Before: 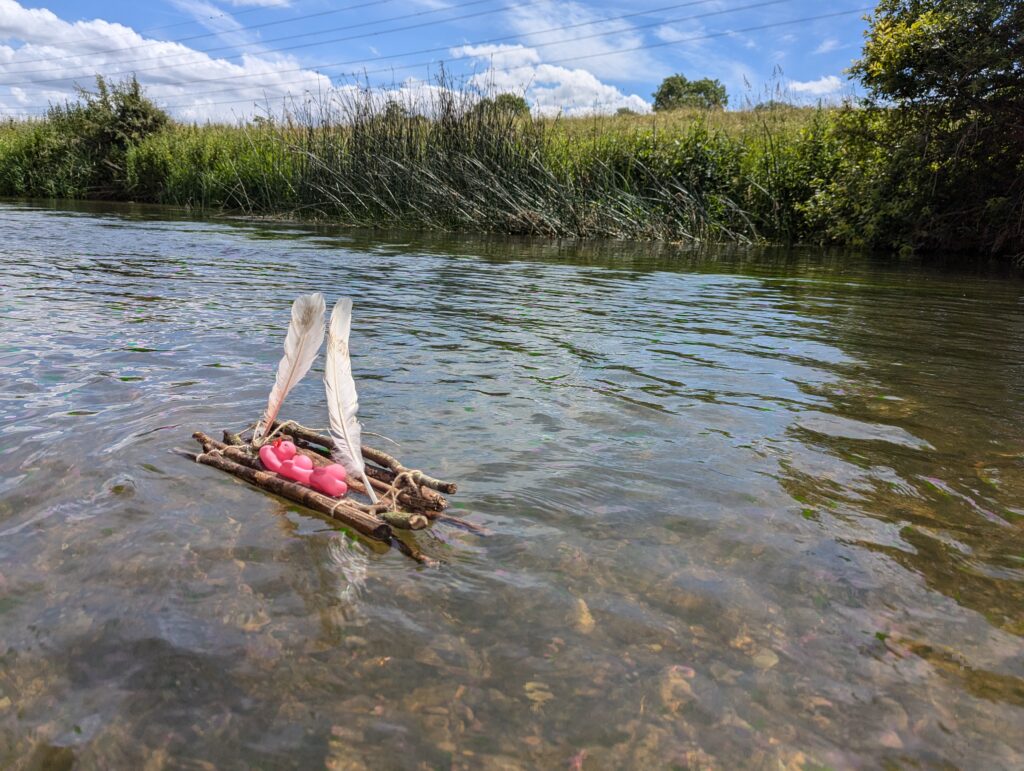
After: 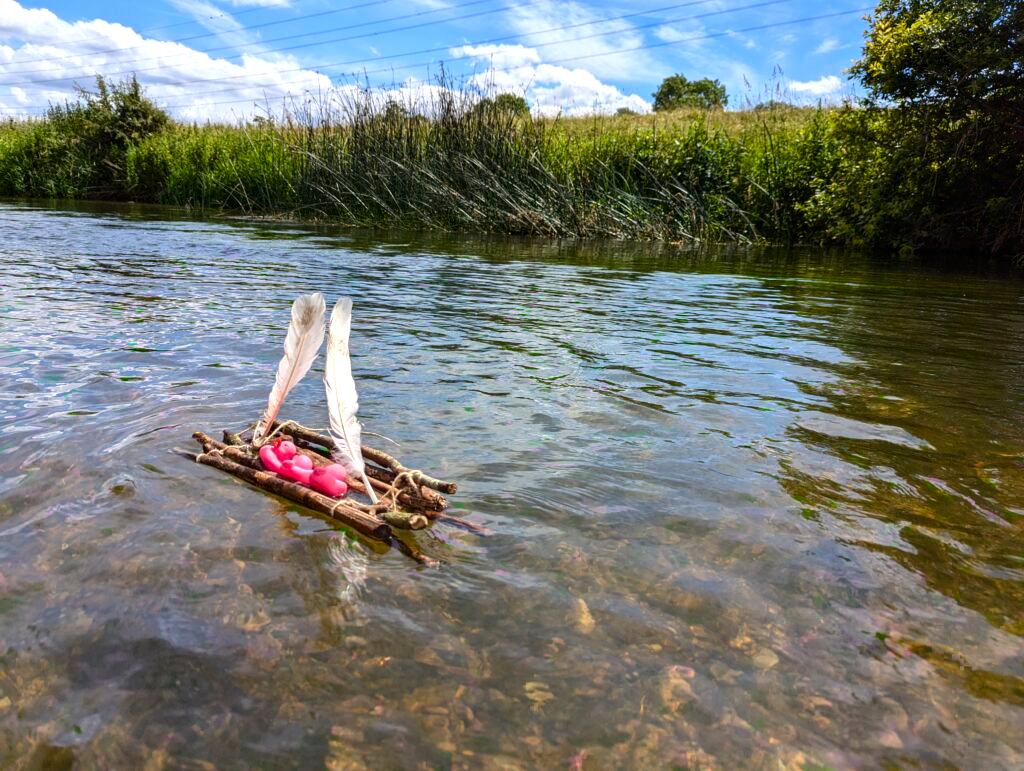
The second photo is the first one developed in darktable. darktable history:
color balance rgb: shadows lift › luminance -20%, power › hue 72.24°, highlights gain › luminance 15%, global offset › hue 171.6°, perceptual saturation grading › highlights -30%, perceptual saturation grading › shadows 20%, global vibrance 30%, contrast 10%
color correction: saturation 1.32
